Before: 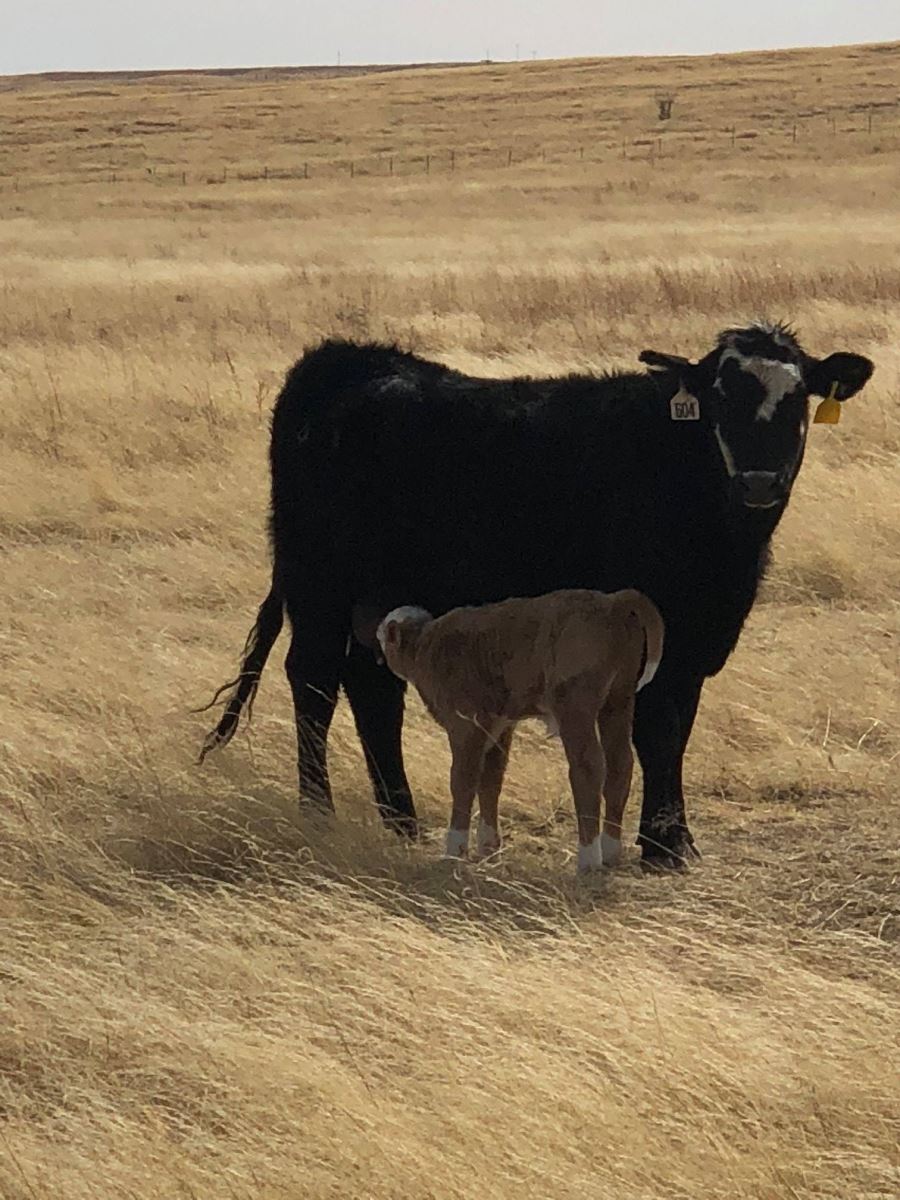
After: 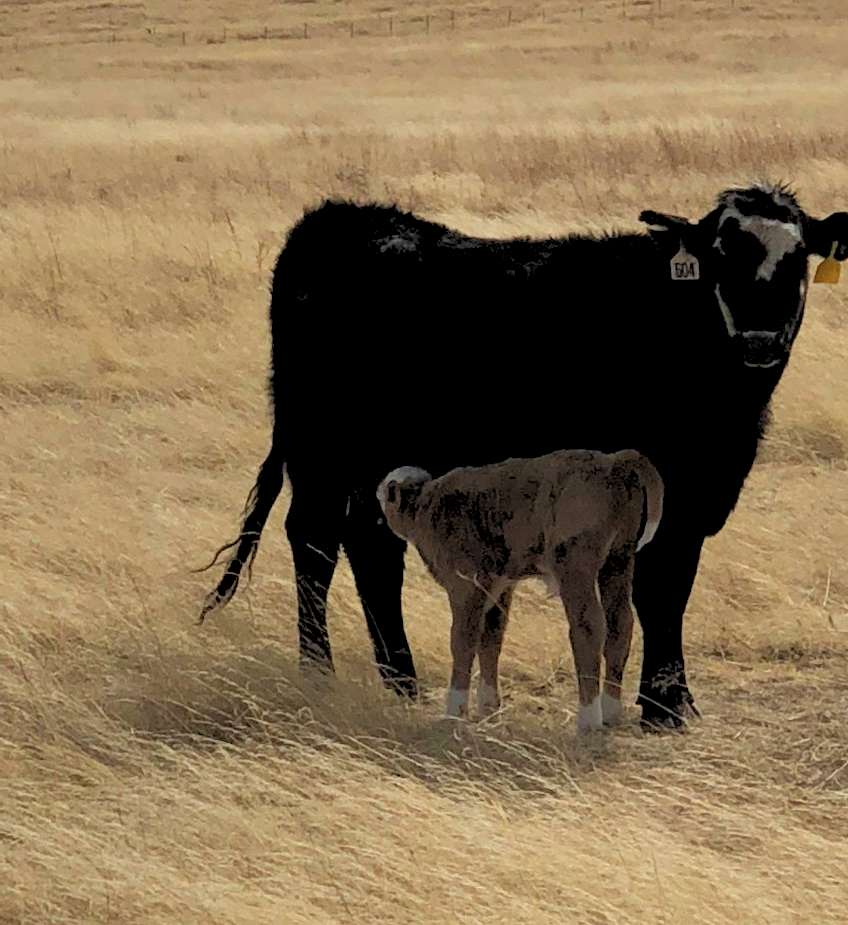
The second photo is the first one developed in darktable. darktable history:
rgb levels: preserve colors sum RGB, levels [[0.038, 0.433, 0.934], [0, 0.5, 1], [0, 0.5, 1]]
crop and rotate: angle 0.03°, top 11.643%, right 5.651%, bottom 11.189%
